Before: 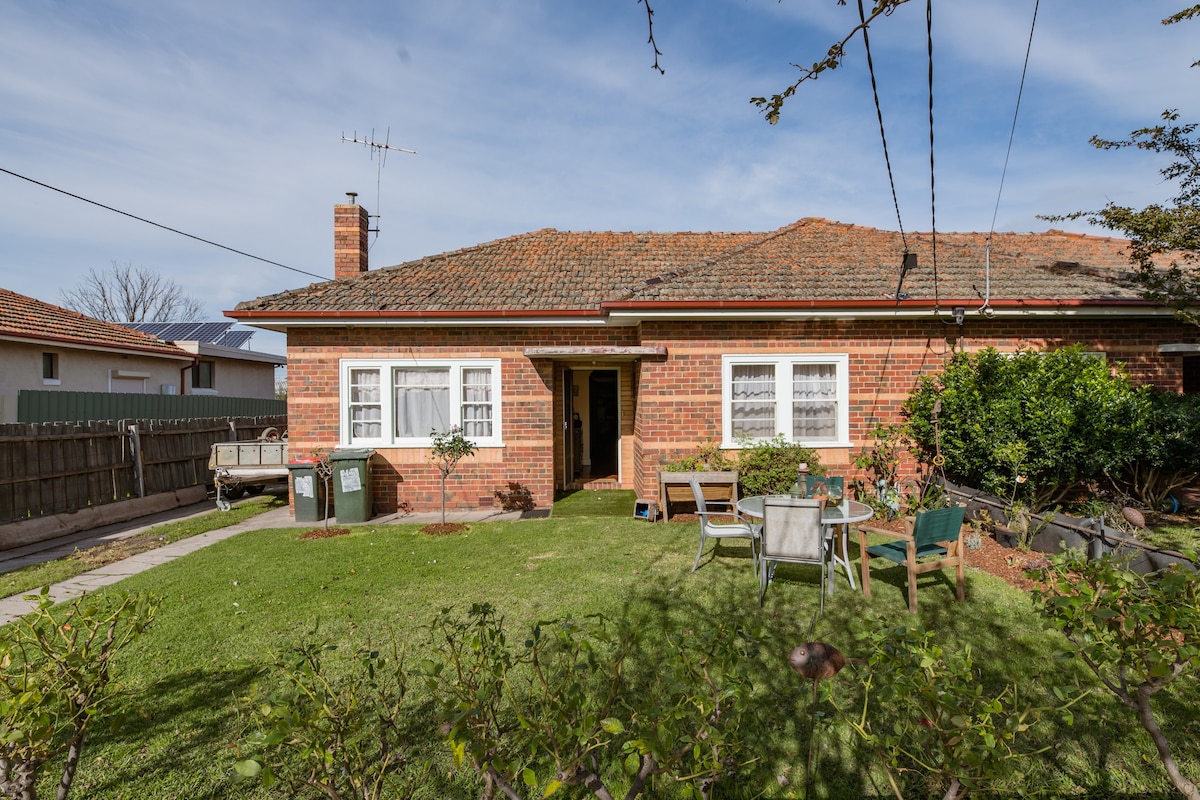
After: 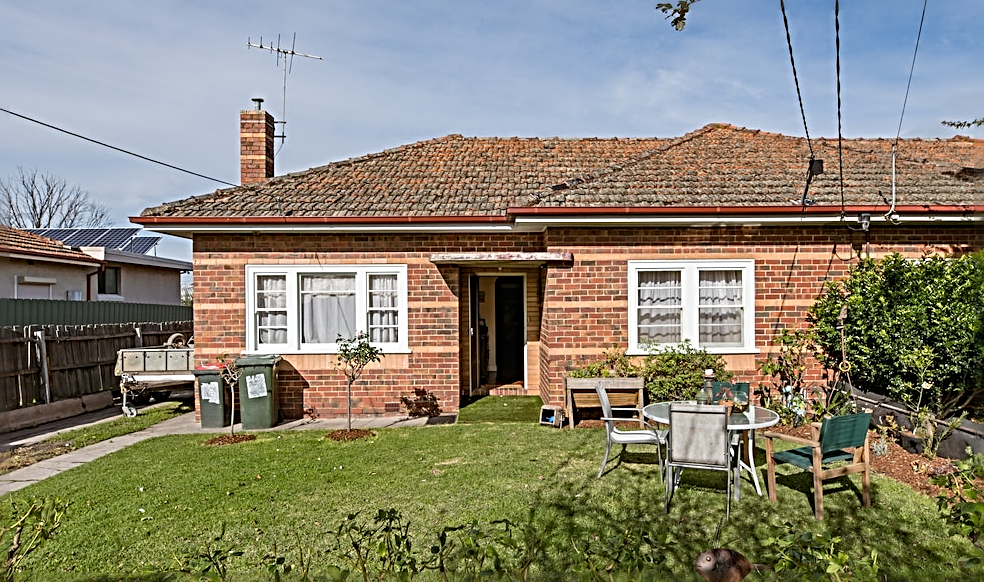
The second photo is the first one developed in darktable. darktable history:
crop: left 7.856%, top 11.836%, right 10.12%, bottom 15.387%
sharpen: radius 3.69, amount 0.928
